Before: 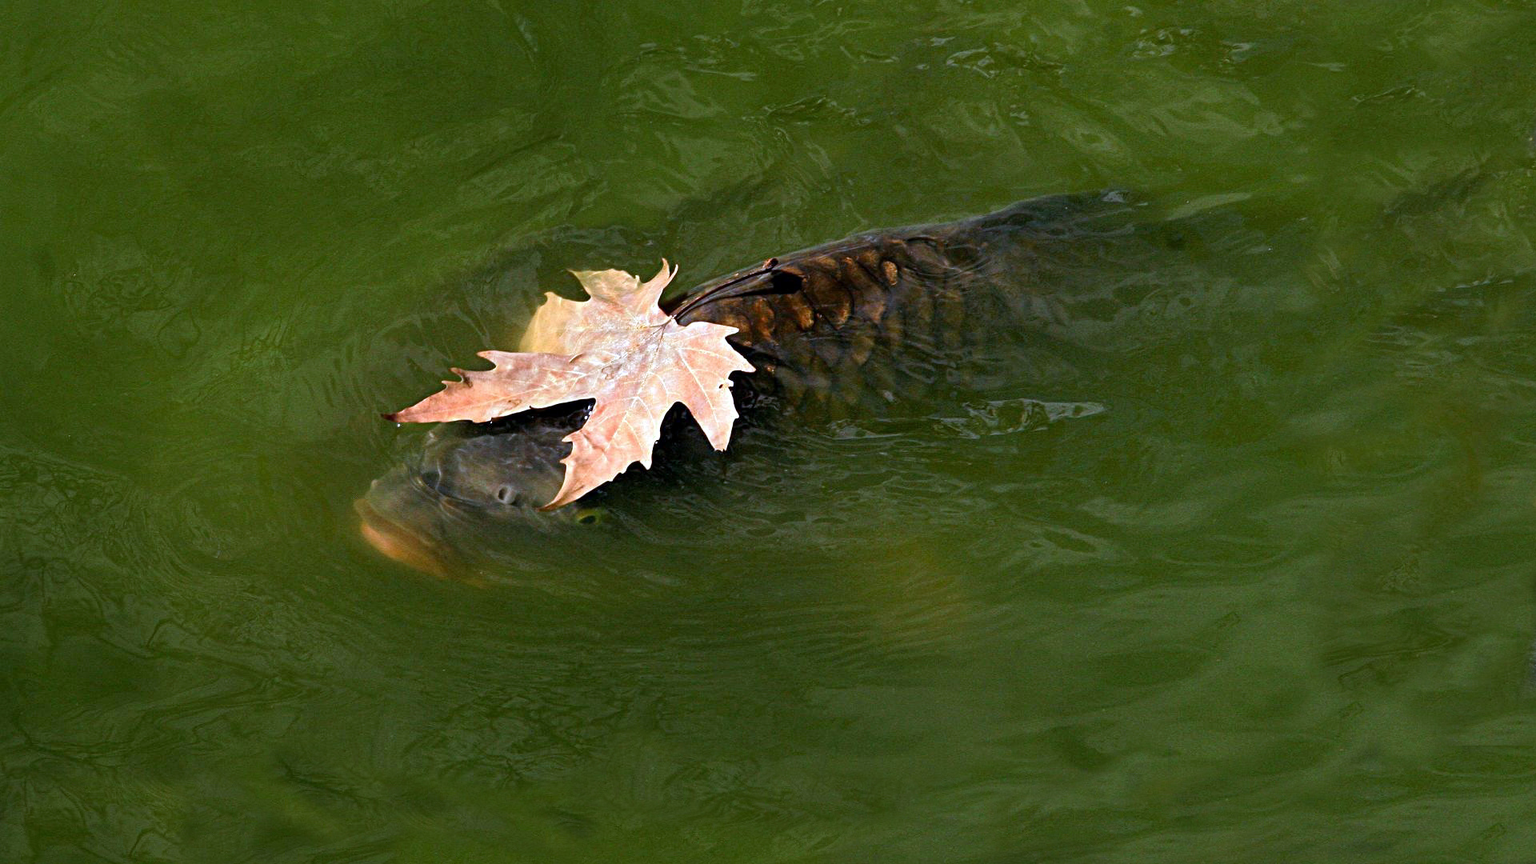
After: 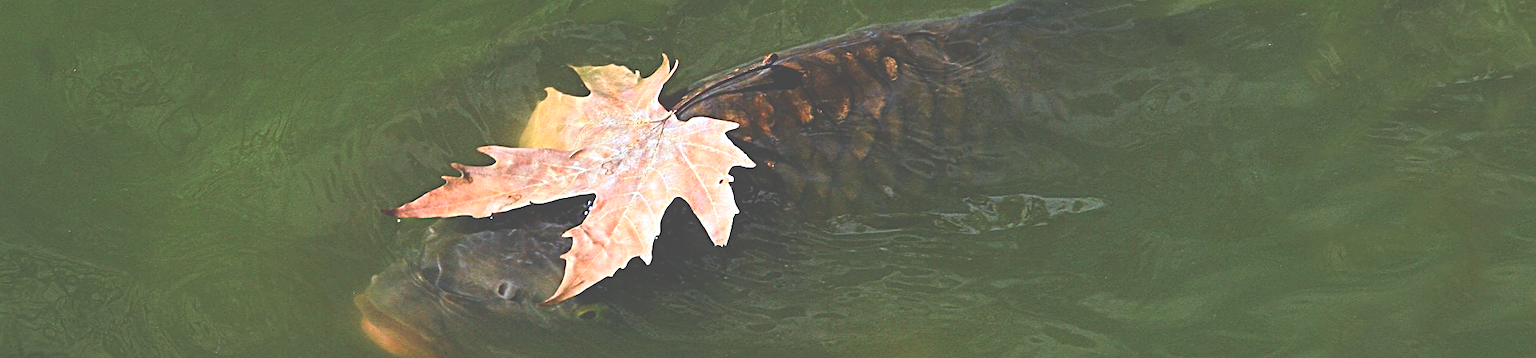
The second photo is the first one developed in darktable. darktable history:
exposure: black level correction -0.087, compensate highlight preservation false
sharpen: on, module defaults
crop and rotate: top 23.775%, bottom 34.709%
contrast brightness saturation: contrast 0.168, saturation 0.334
